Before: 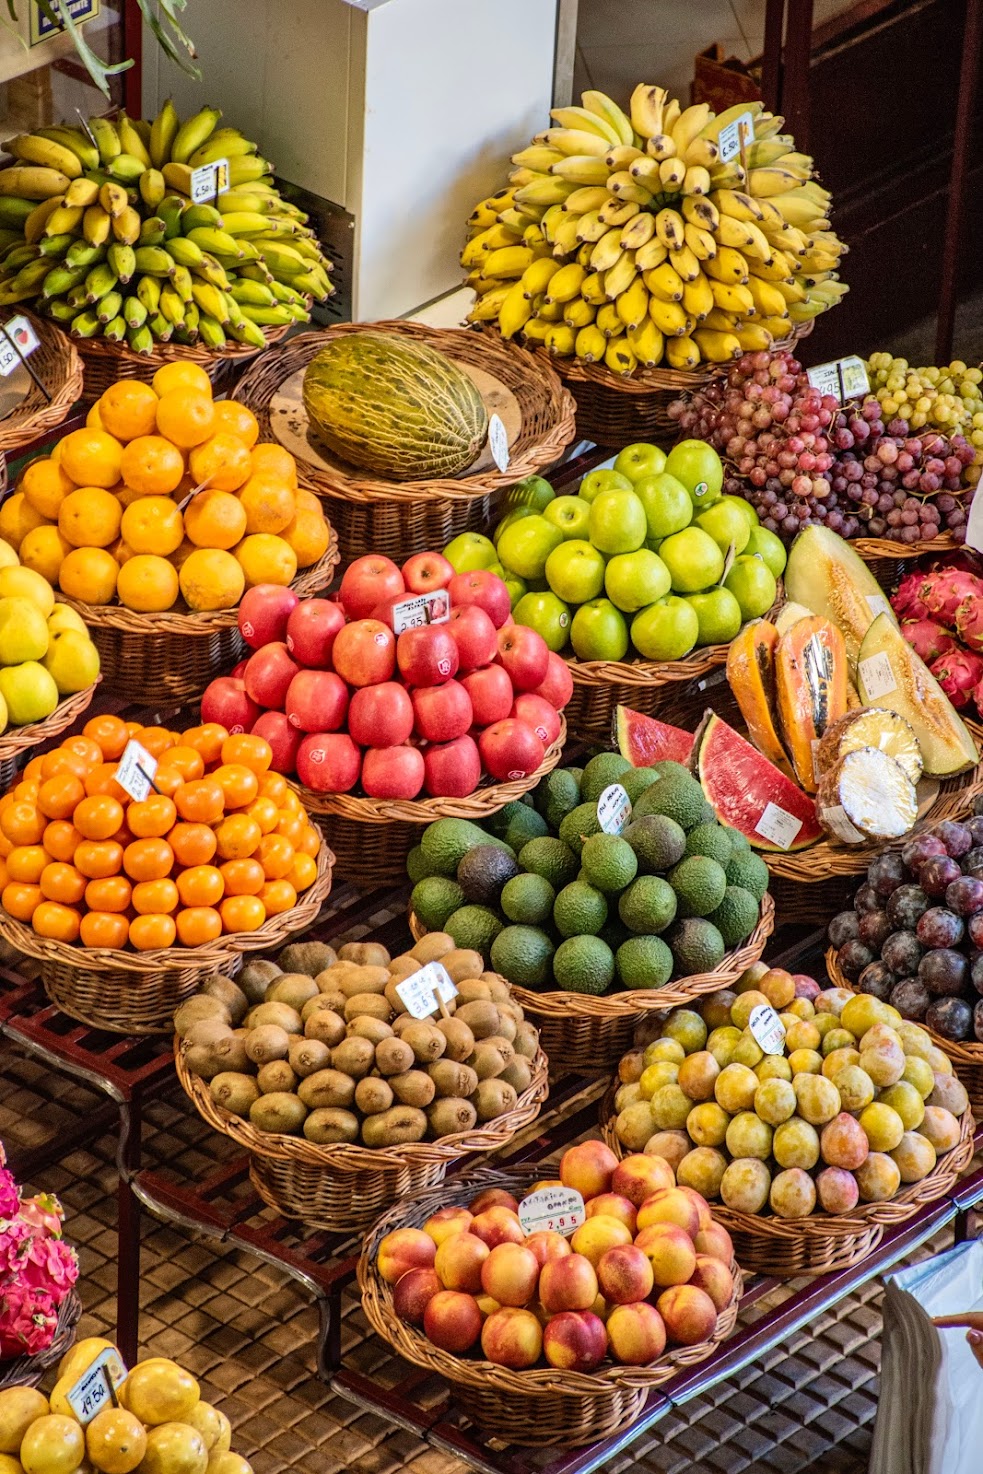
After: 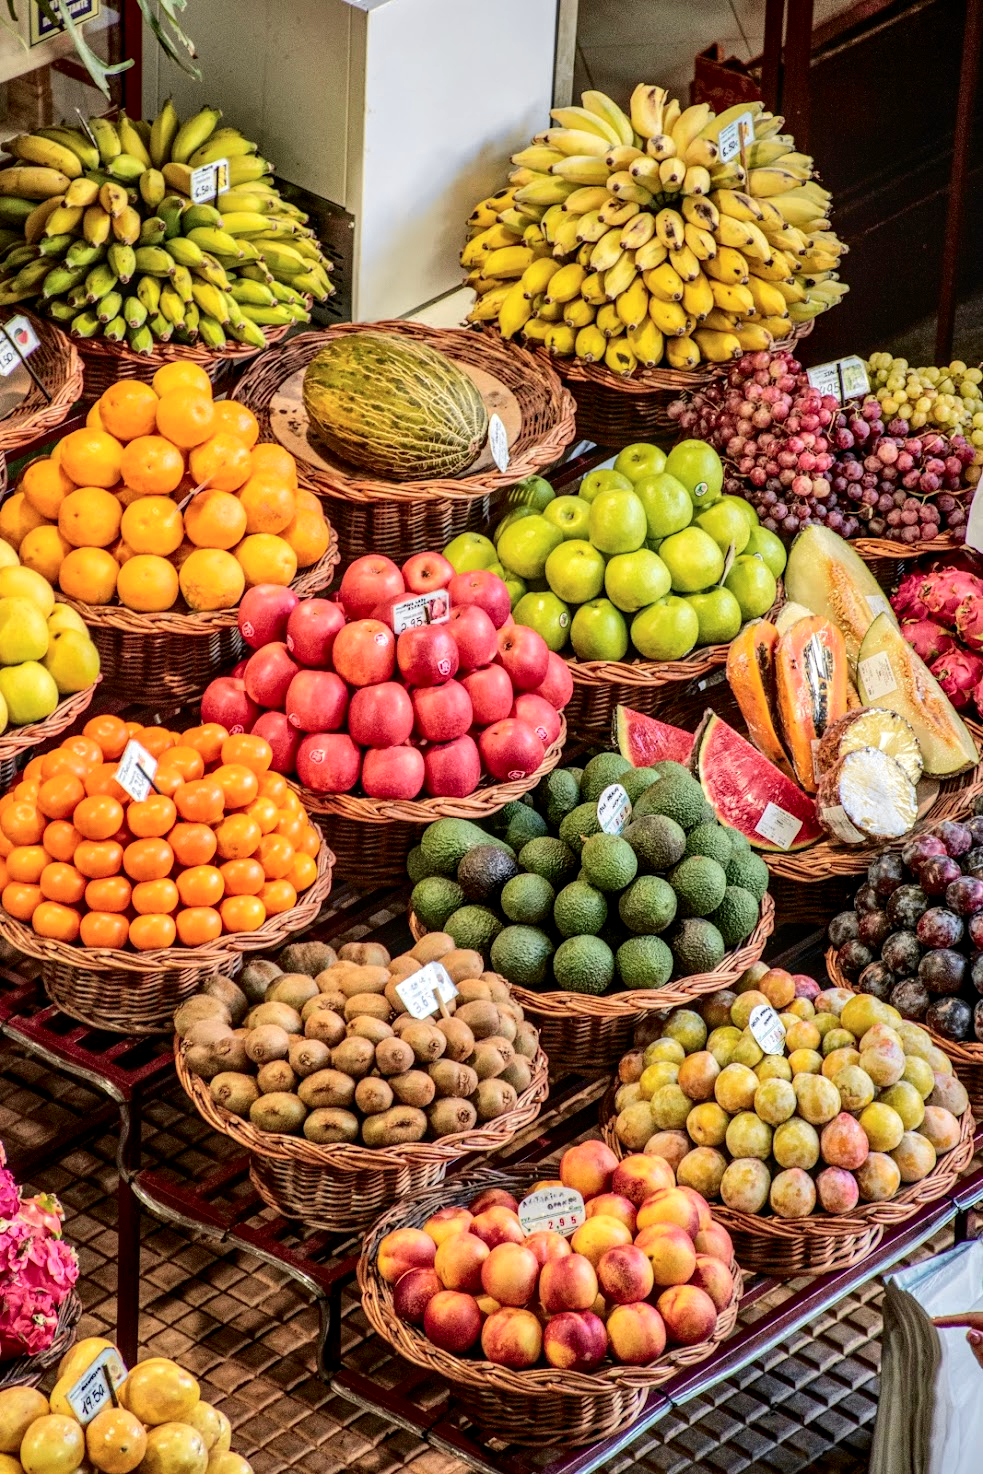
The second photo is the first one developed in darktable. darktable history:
tone curve: curves: ch0 [(0.003, 0) (0.066, 0.031) (0.163, 0.112) (0.264, 0.238) (0.395, 0.421) (0.517, 0.56) (0.684, 0.734) (0.791, 0.814) (1, 1)]; ch1 [(0, 0) (0.164, 0.115) (0.337, 0.332) (0.39, 0.398) (0.464, 0.461) (0.501, 0.5) (0.507, 0.5) (0.534, 0.532) (0.577, 0.59) (0.652, 0.681) (0.733, 0.749) (0.811, 0.796) (1, 1)]; ch2 [(0, 0) (0.337, 0.382) (0.464, 0.476) (0.501, 0.502) (0.527, 0.54) (0.551, 0.565) (0.6, 0.59) (0.687, 0.675) (1, 1)], color space Lab, independent channels, preserve colors none
local contrast: detail 130%
